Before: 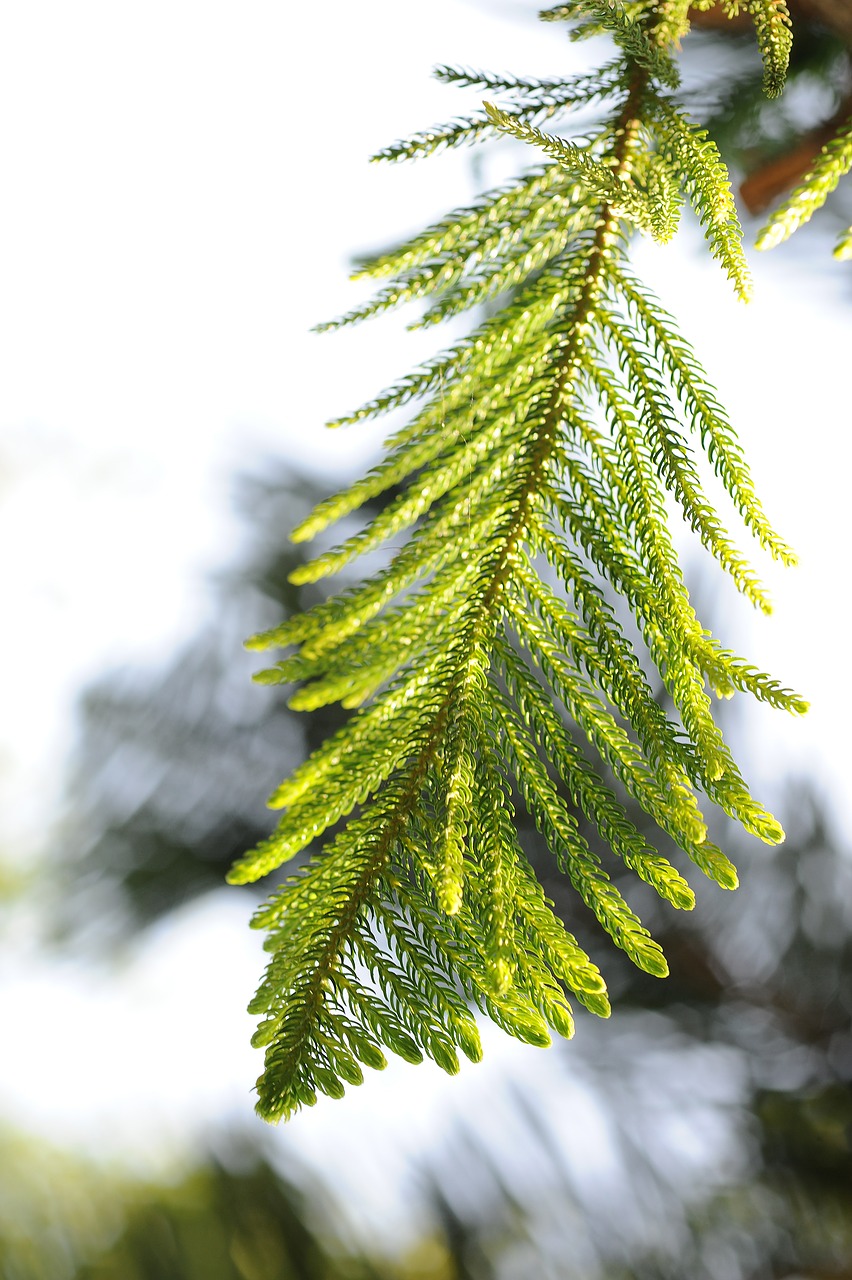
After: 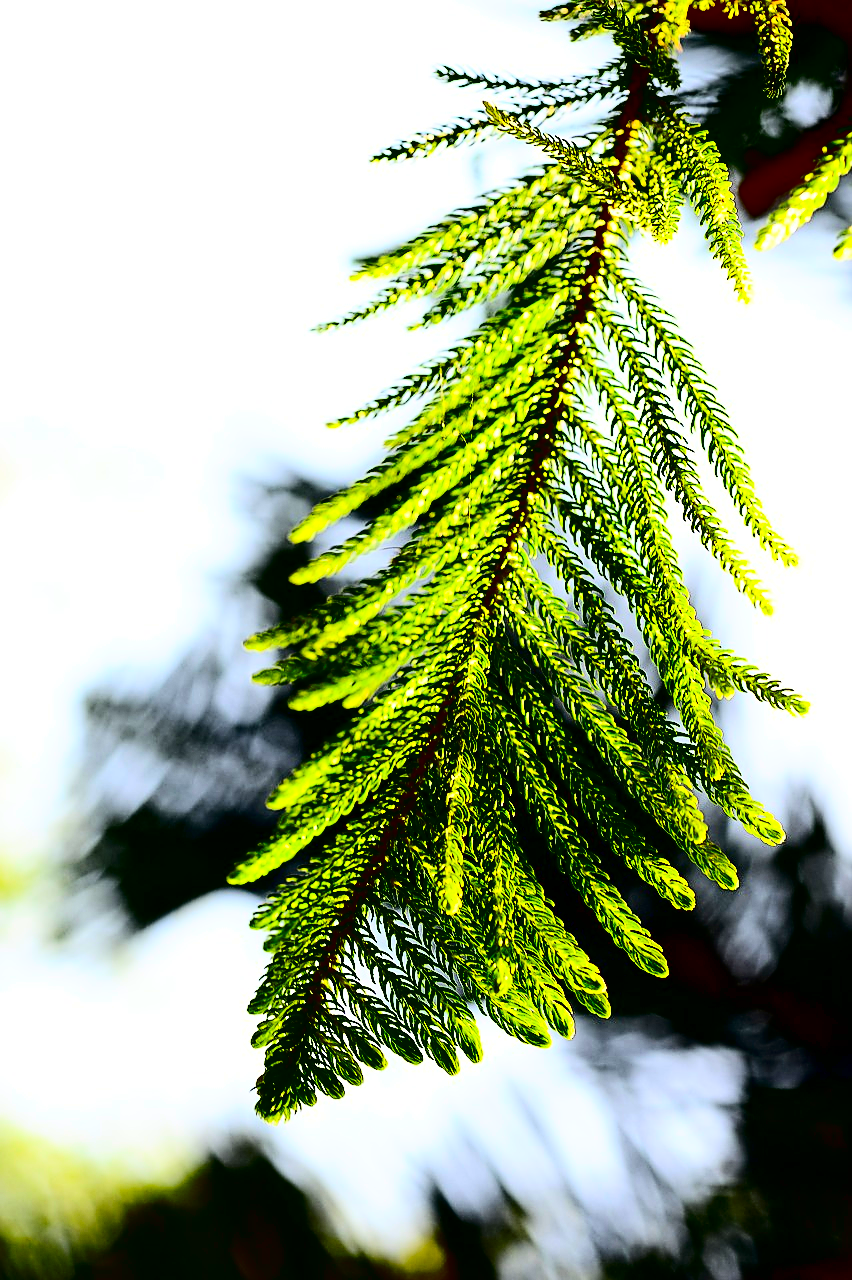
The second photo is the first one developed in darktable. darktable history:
sharpen: on, module defaults
contrast brightness saturation: contrast 0.778, brightness -0.987, saturation 0.986
